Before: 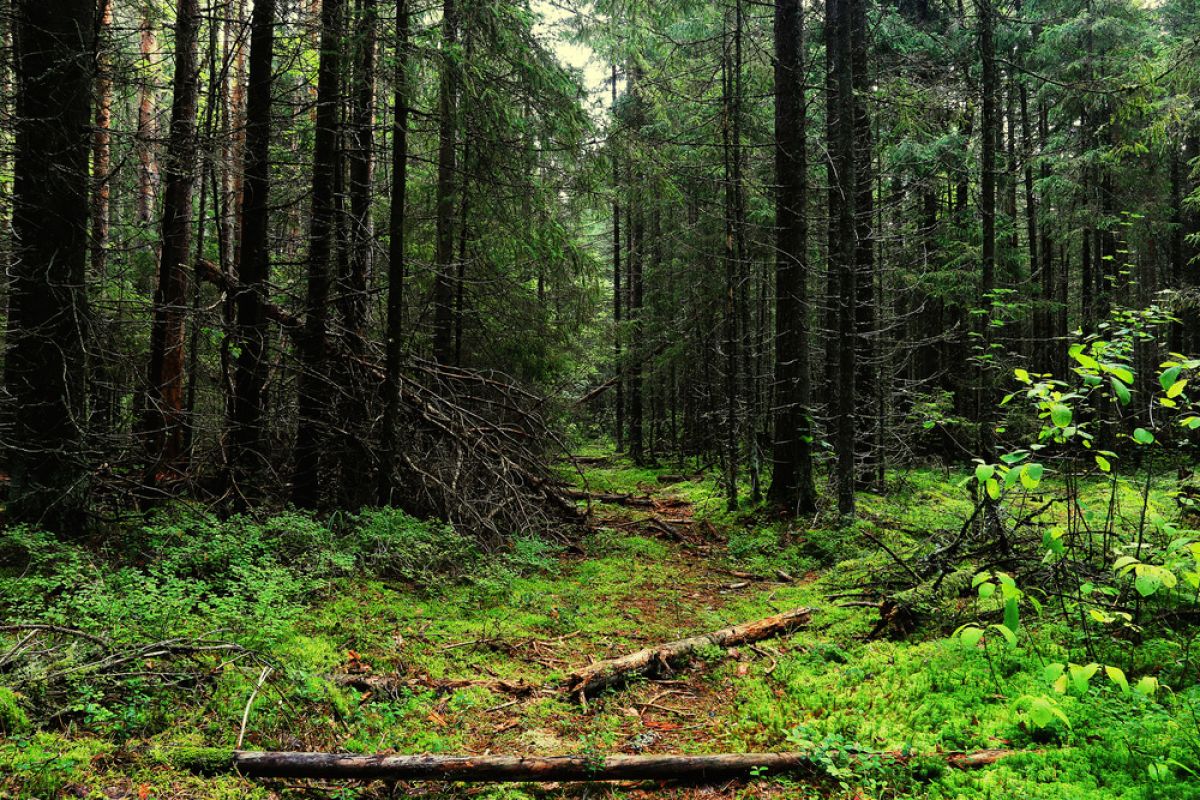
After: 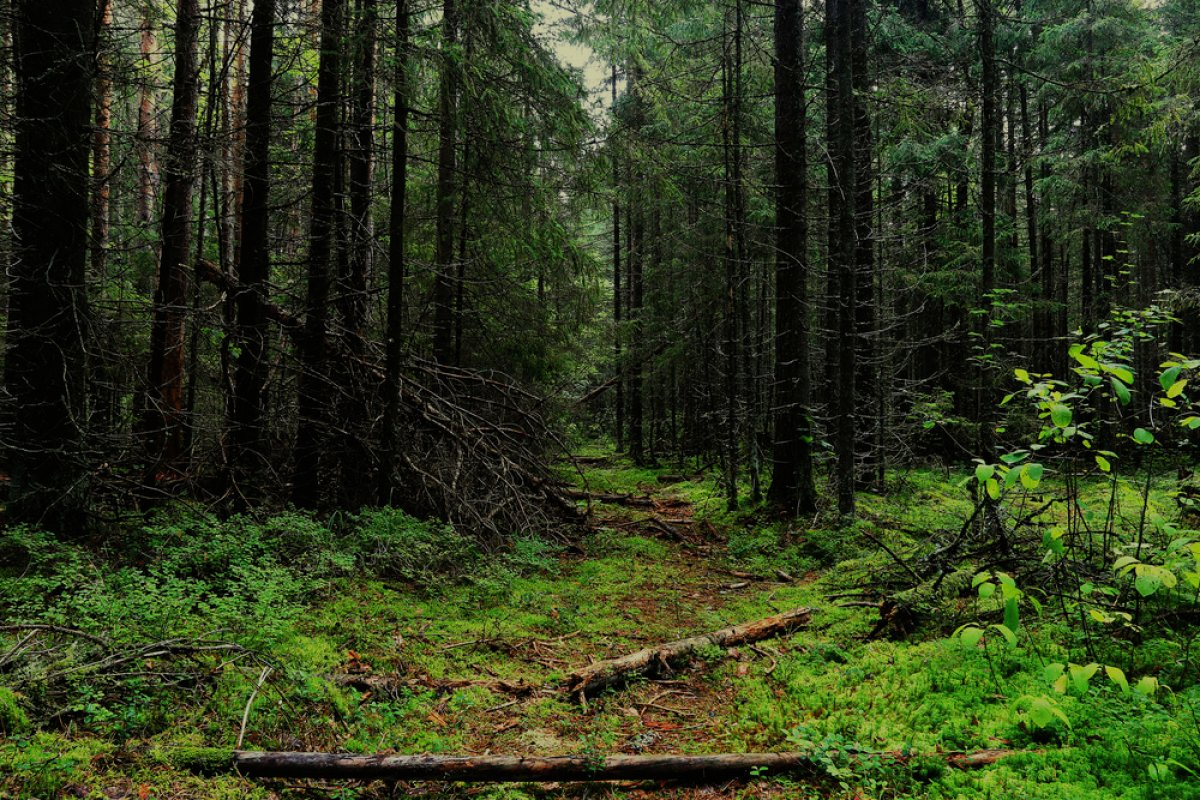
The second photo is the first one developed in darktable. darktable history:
exposure: black level correction 0, exposure -0.78 EV, compensate highlight preservation false
tone equalizer: on, module defaults
